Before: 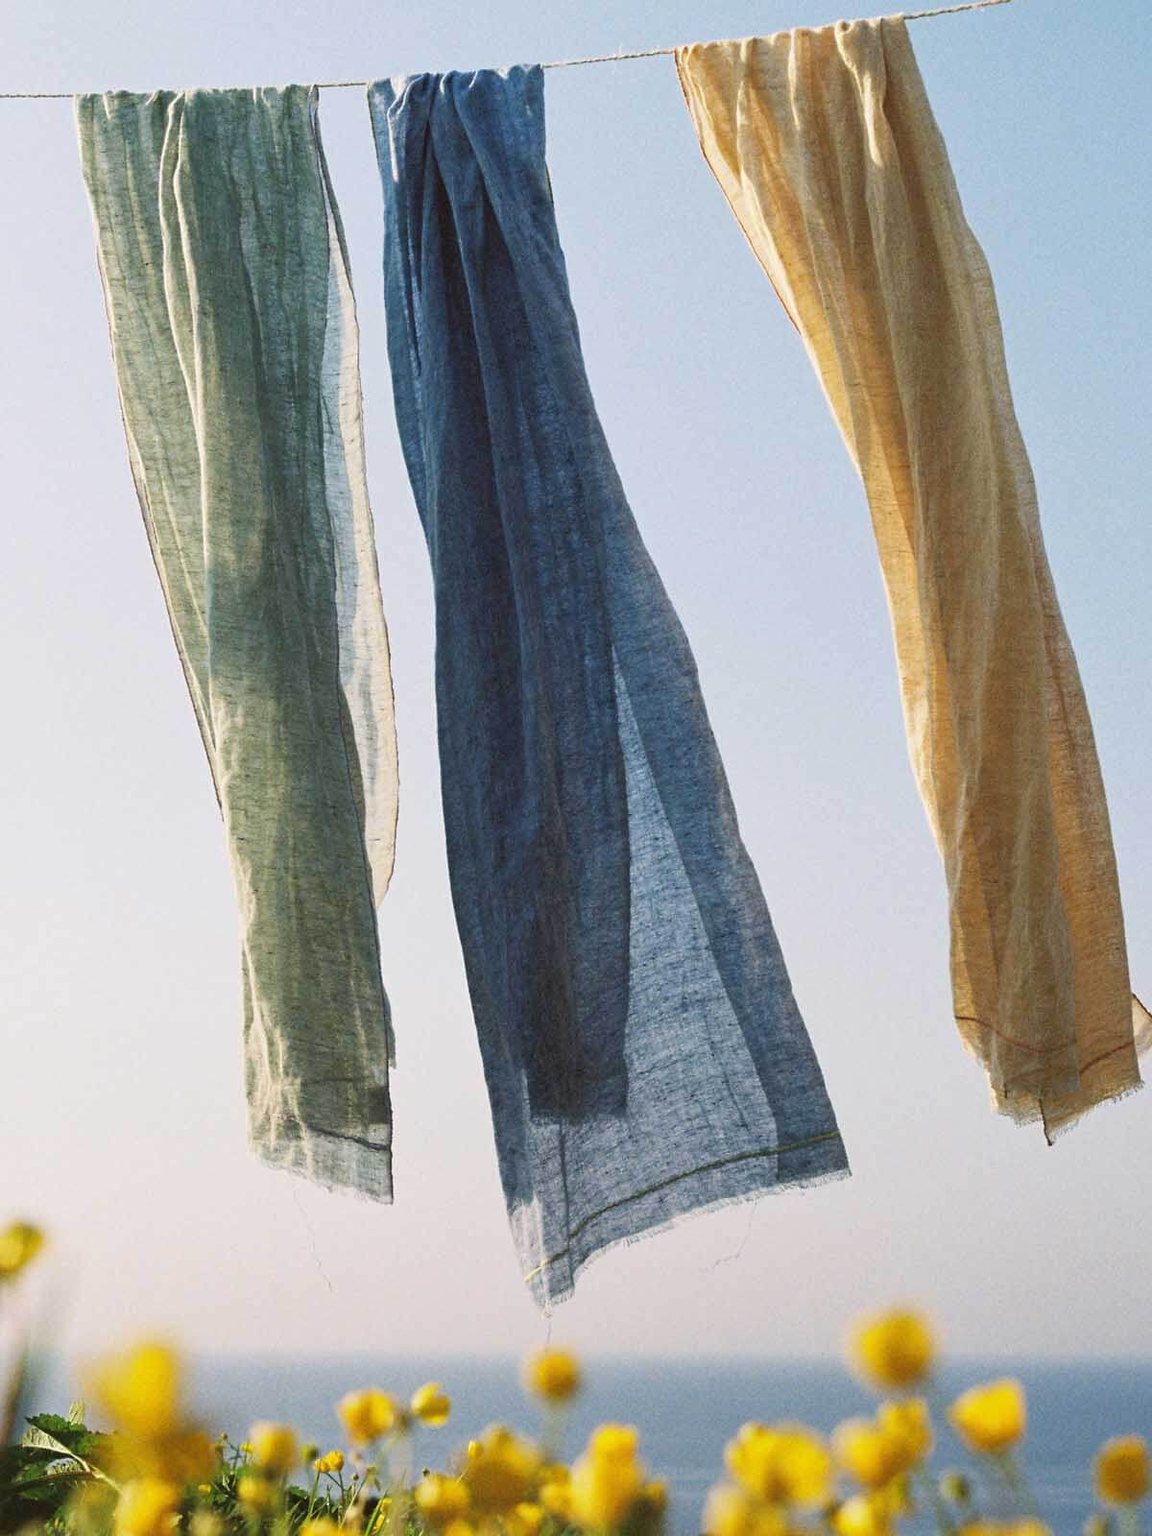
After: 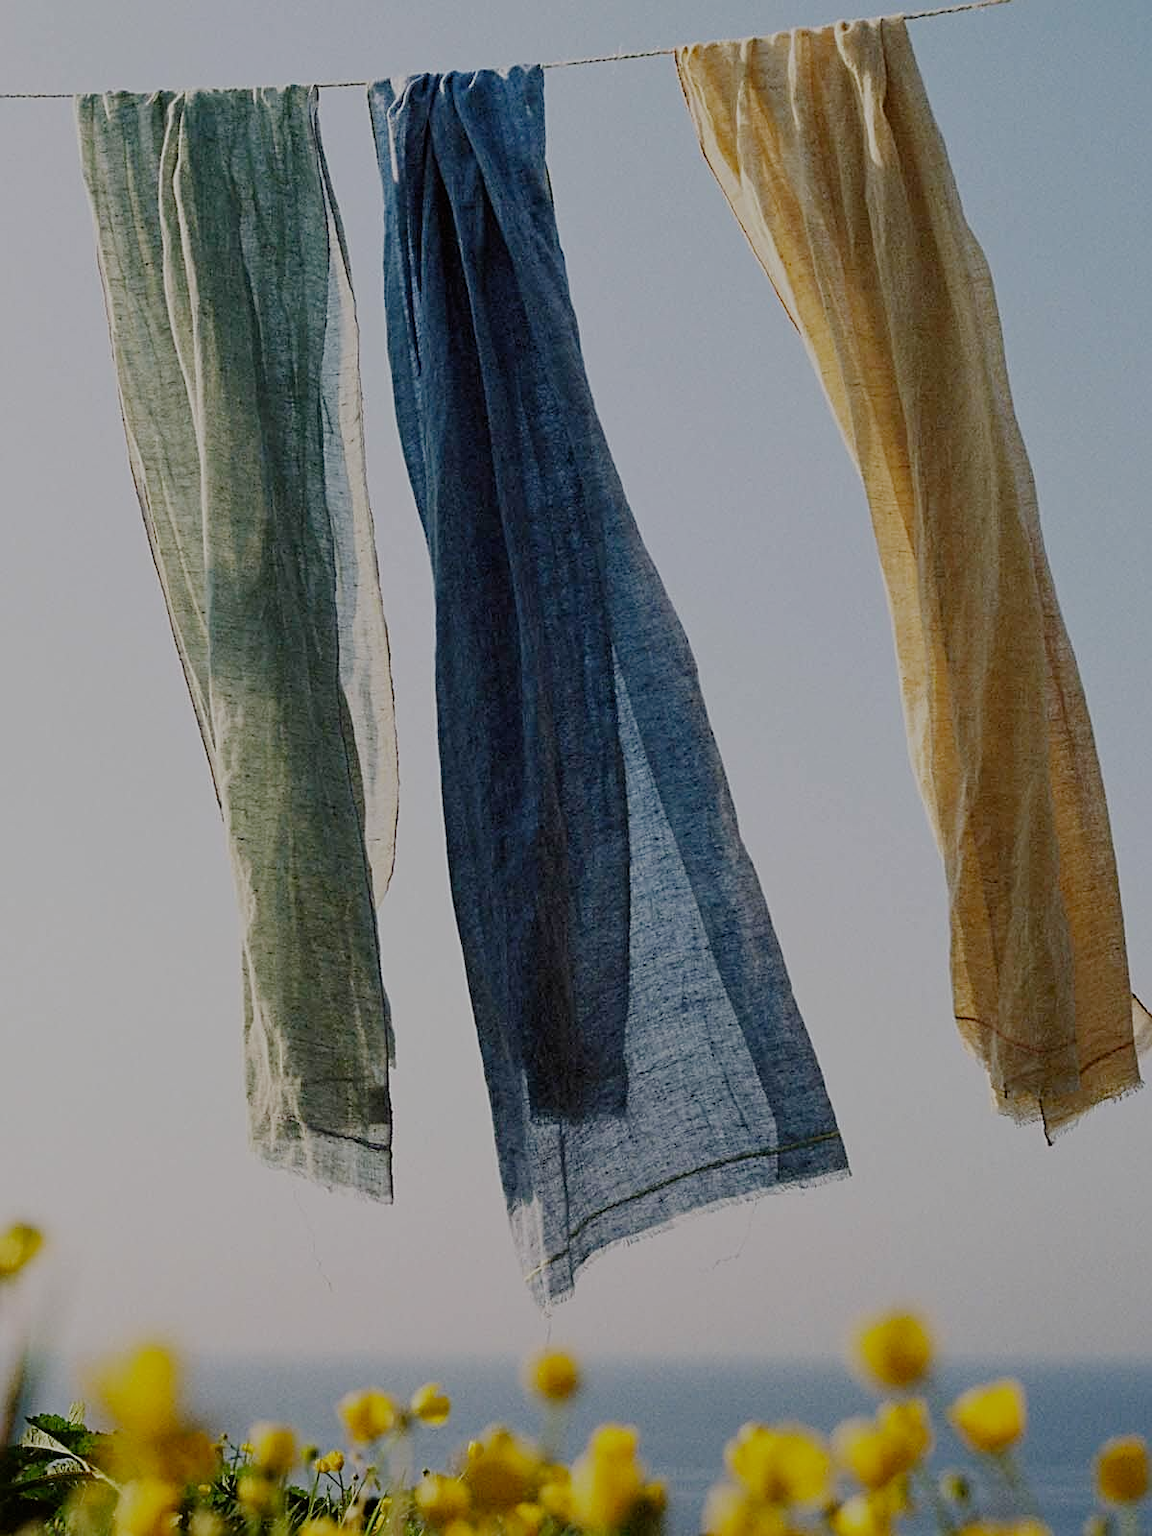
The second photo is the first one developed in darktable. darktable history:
sharpen: on, module defaults
filmic rgb: middle gray luminance 30%, black relative exposure -9 EV, white relative exposure 7 EV, threshold 6 EV, target black luminance 0%, hardness 2.94, latitude 2.04%, contrast 0.963, highlights saturation mix 5%, shadows ↔ highlights balance 12.16%, add noise in highlights 0, preserve chrominance no, color science v3 (2019), use custom middle-gray values true, iterations of high-quality reconstruction 0, contrast in highlights soft, enable highlight reconstruction true
